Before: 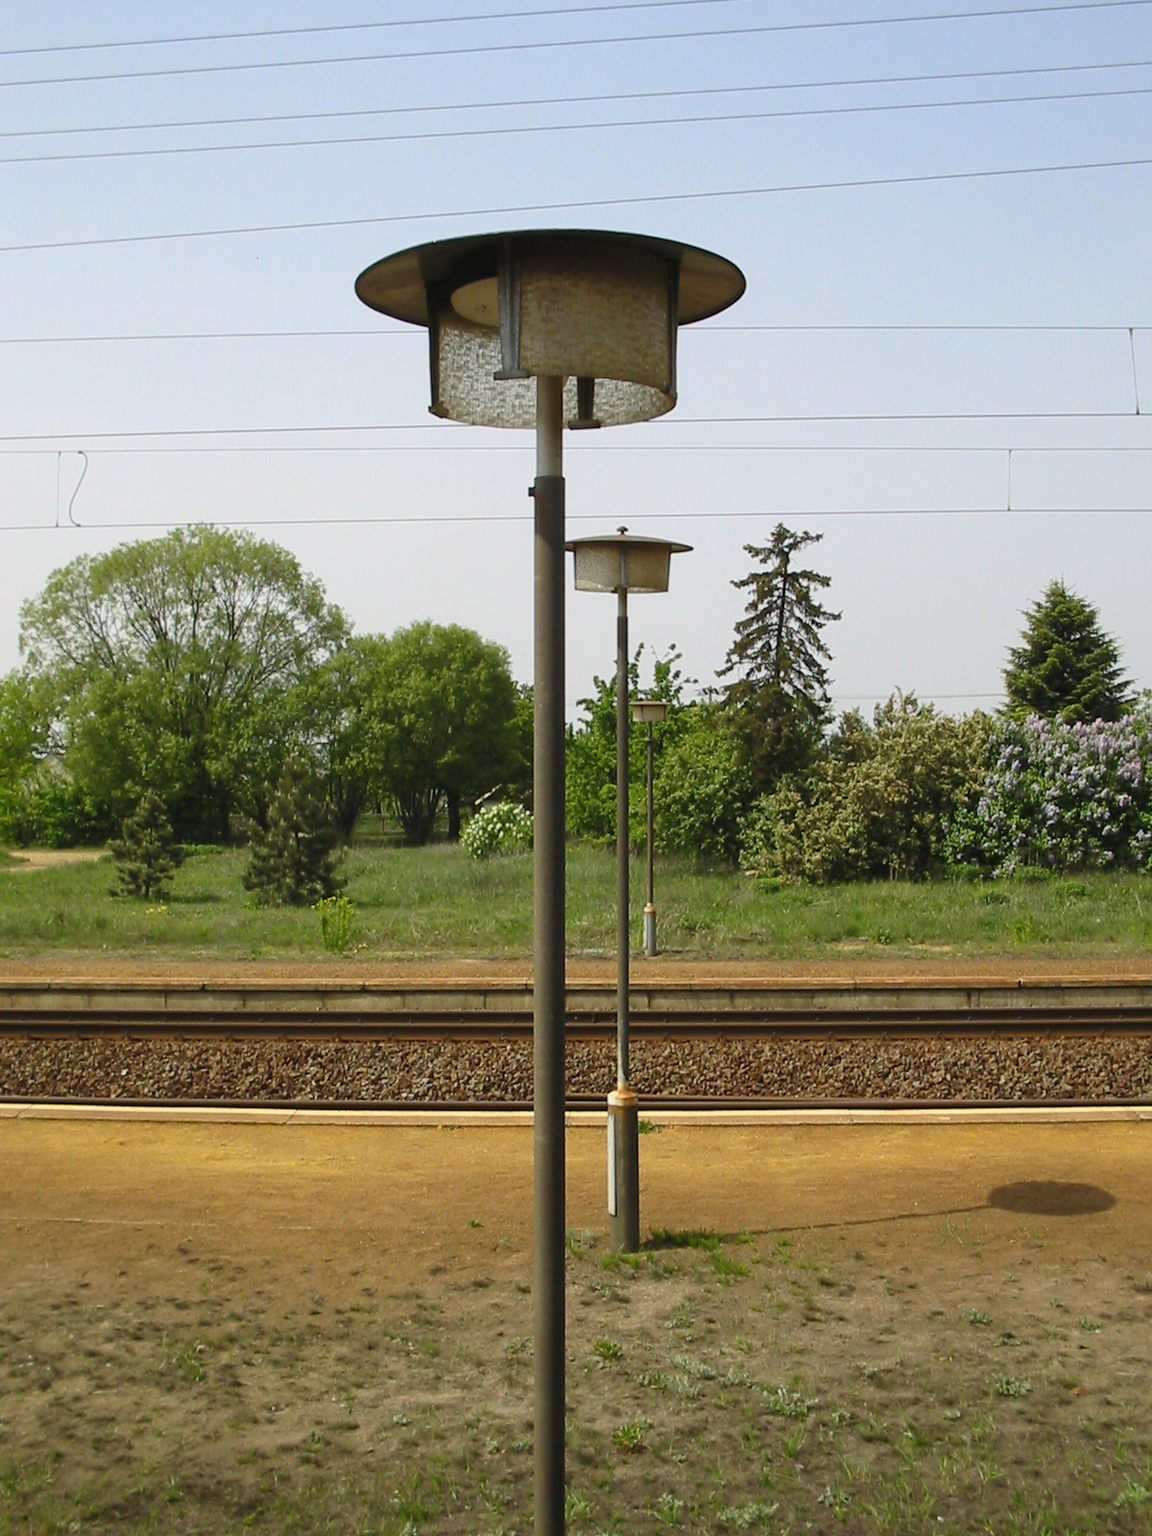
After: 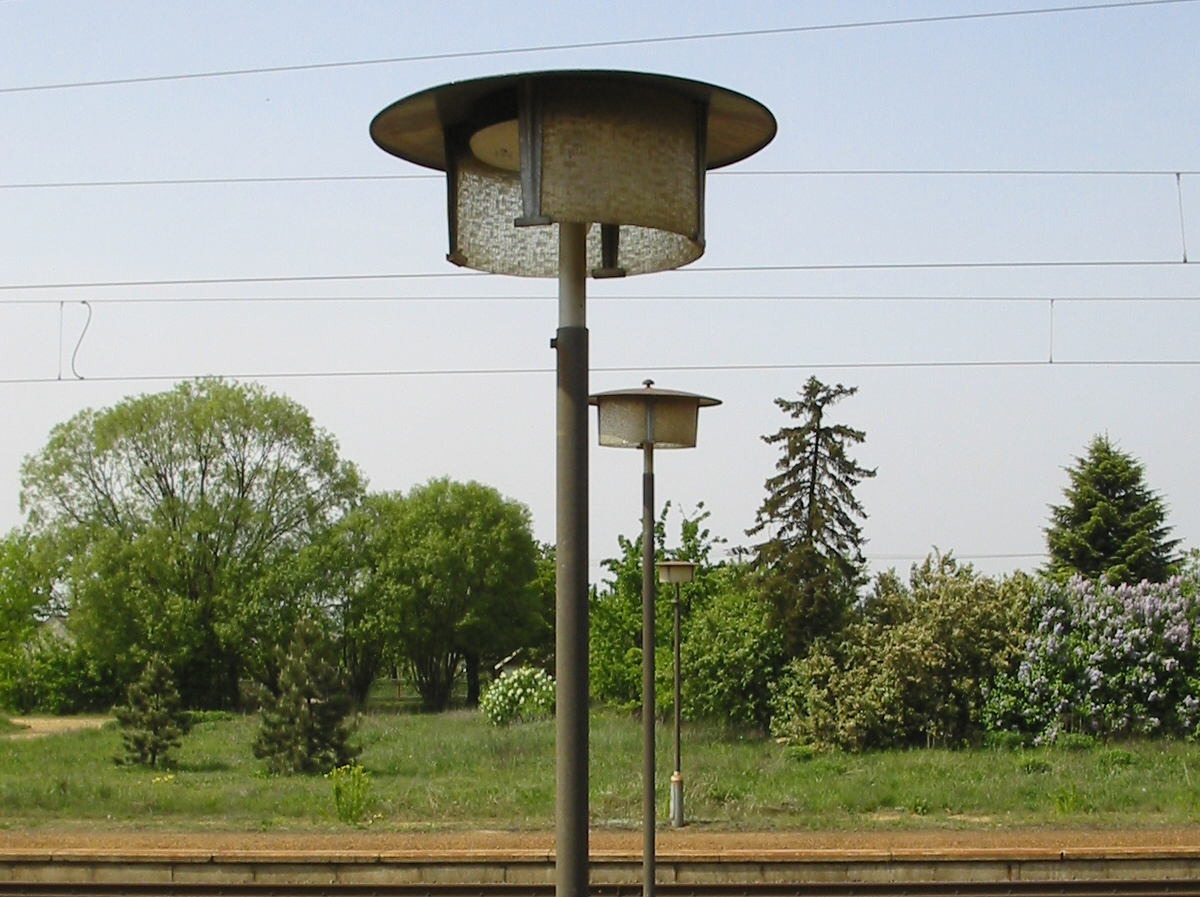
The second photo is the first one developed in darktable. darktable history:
crop and rotate: top 10.605%, bottom 33.274%
